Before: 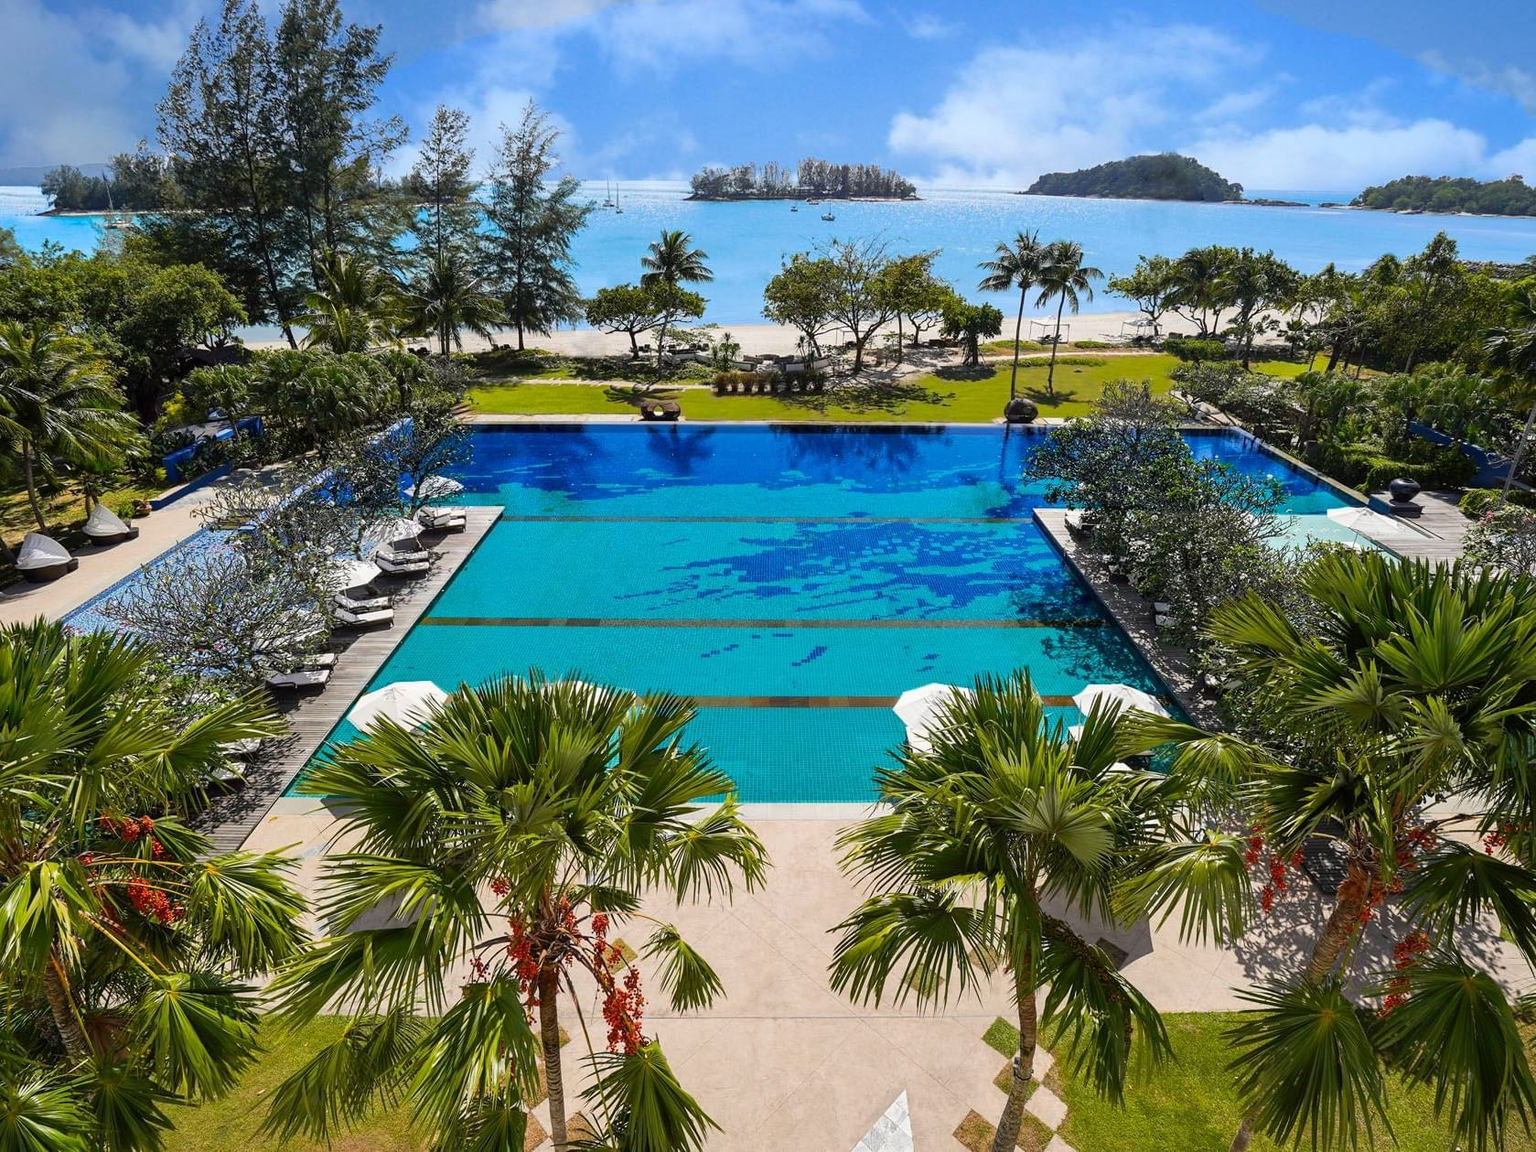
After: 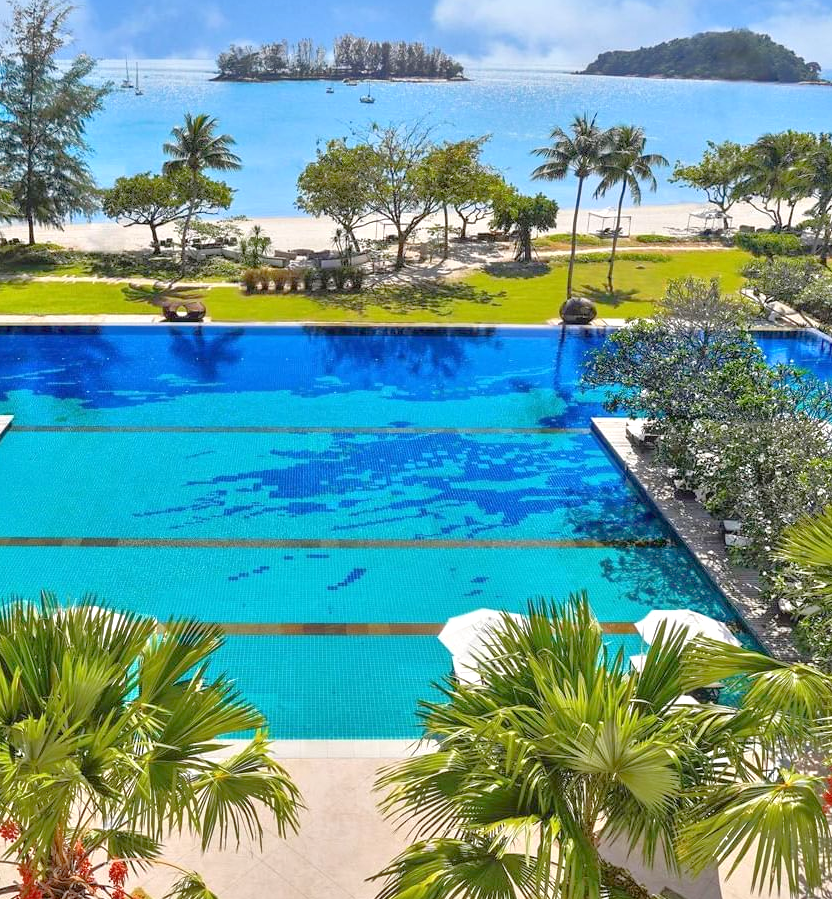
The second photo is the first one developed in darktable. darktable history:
crop: left 32.075%, top 10.976%, right 18.355%, bottom 17.596%
tone equalizer: -8 EV 2 EV, -7 EV 2 EV, -6 EV 2 EV, -5 EV 2 EV, -4 EV 2 EV, -3 EV 1.5 EV, -2 EV 1 EV, -1 EV 0.5 EV
